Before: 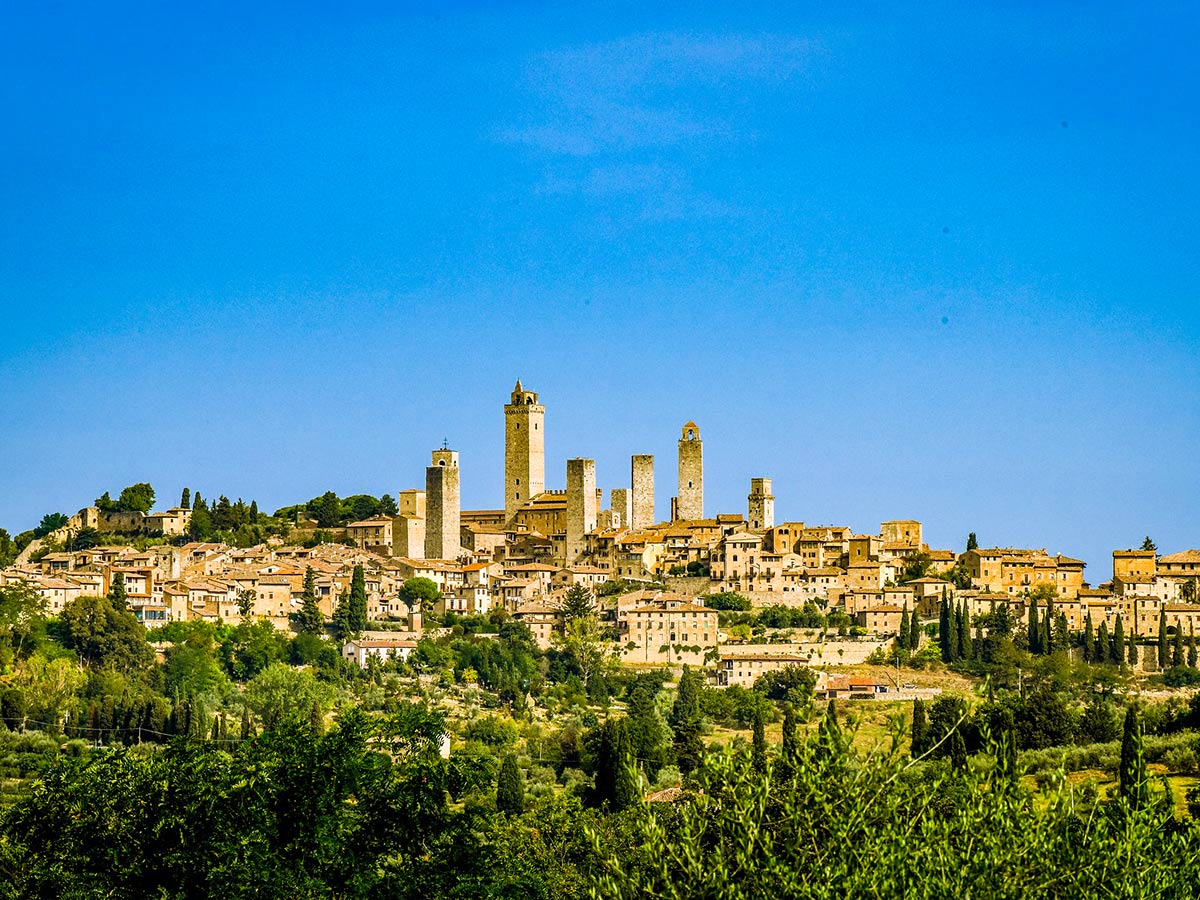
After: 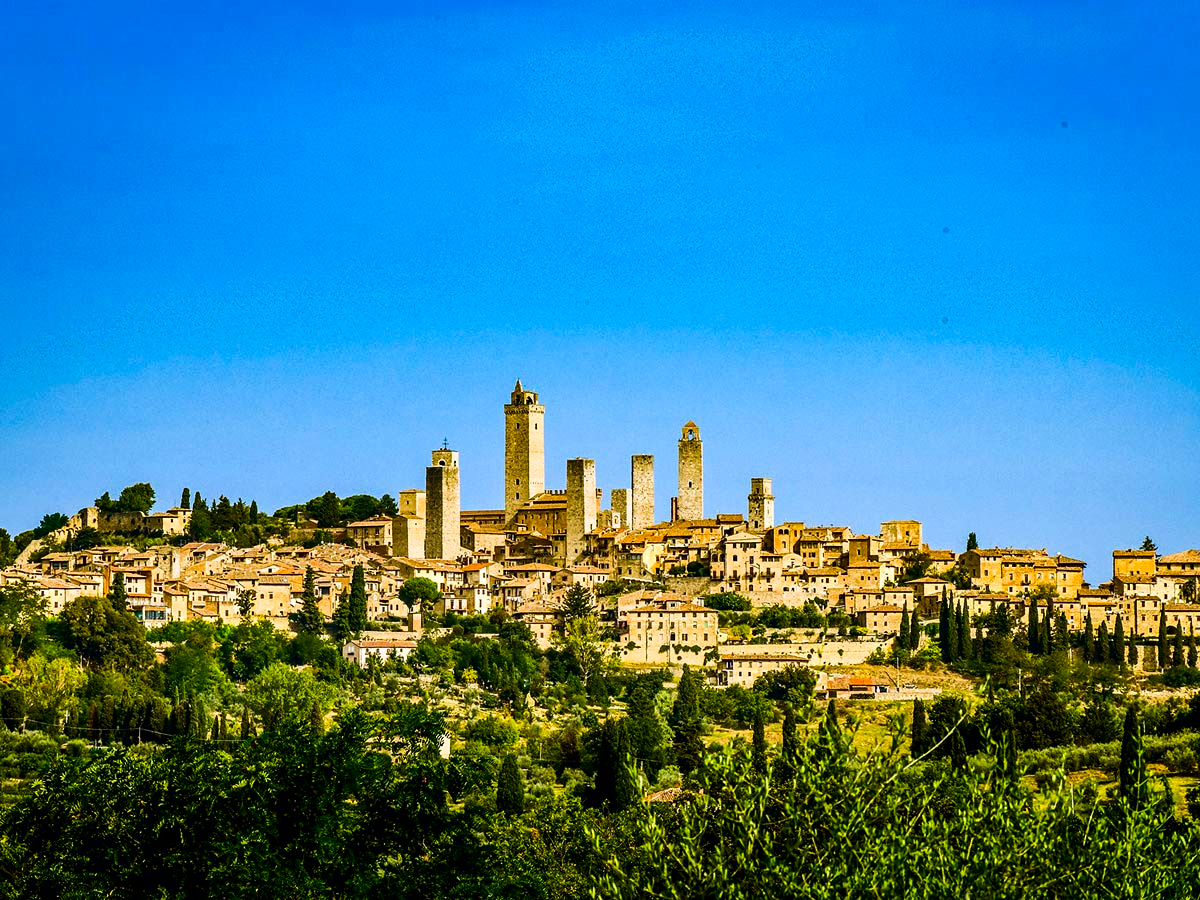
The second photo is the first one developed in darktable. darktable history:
contrast brightness saturation: contrast 0.194, brightness -0.106, saturation 0.214
